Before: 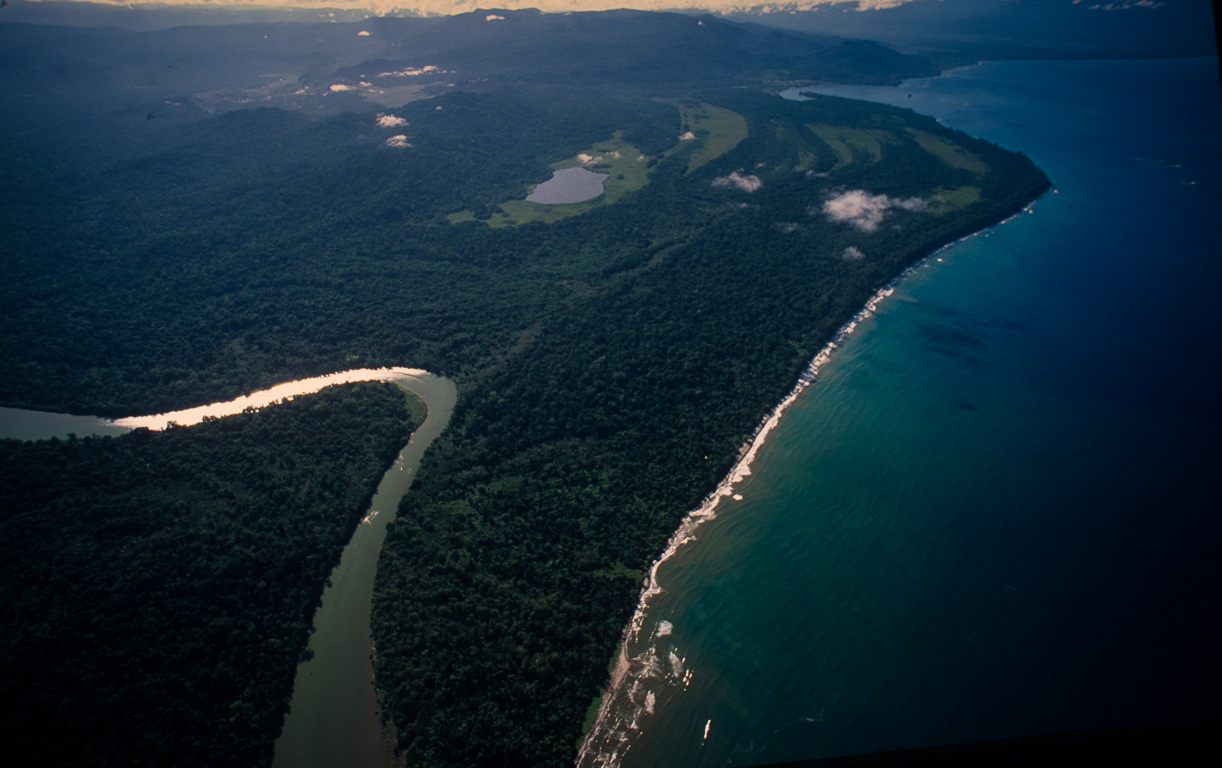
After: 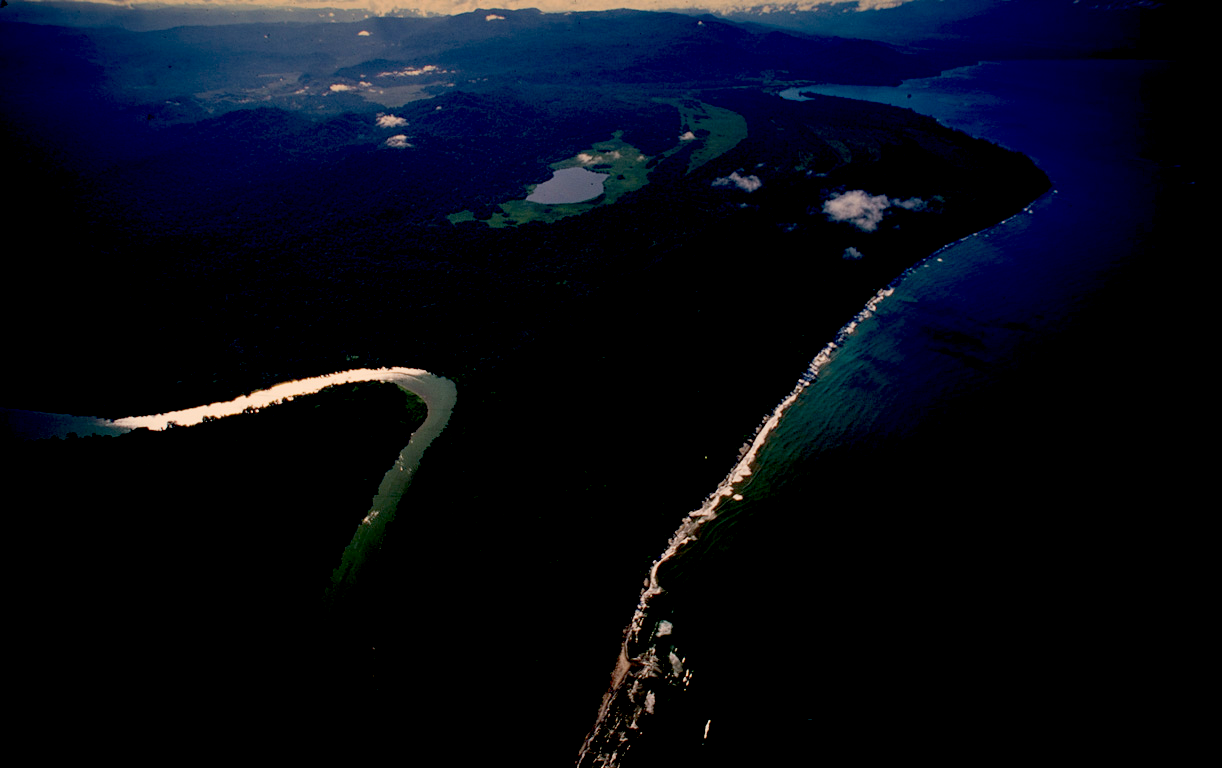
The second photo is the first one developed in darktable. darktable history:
exposure: black level correction 0.058, compensate exposure bias true, compensate highlight preservation false
